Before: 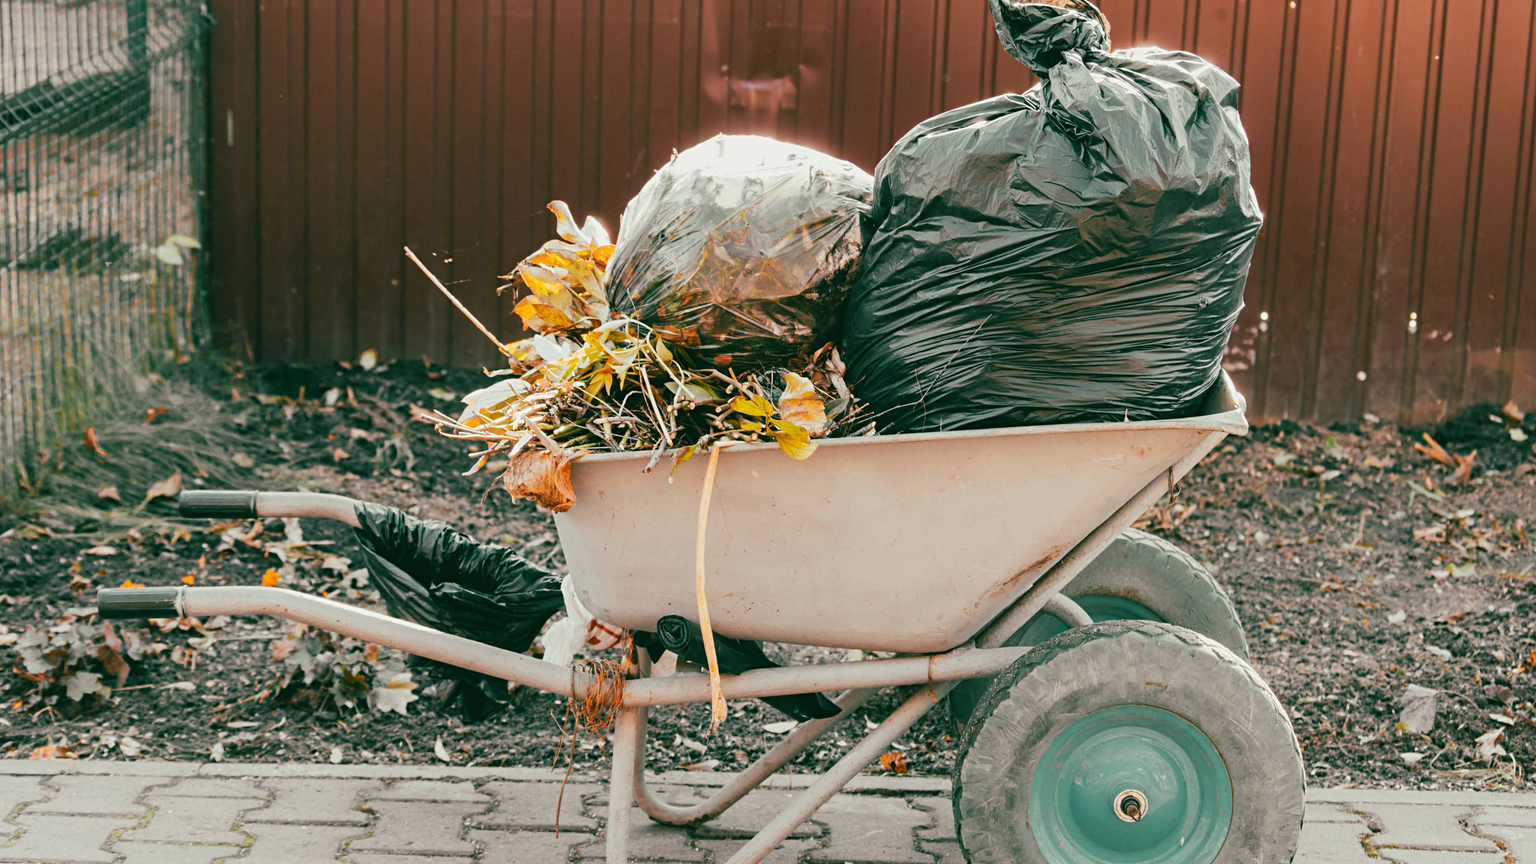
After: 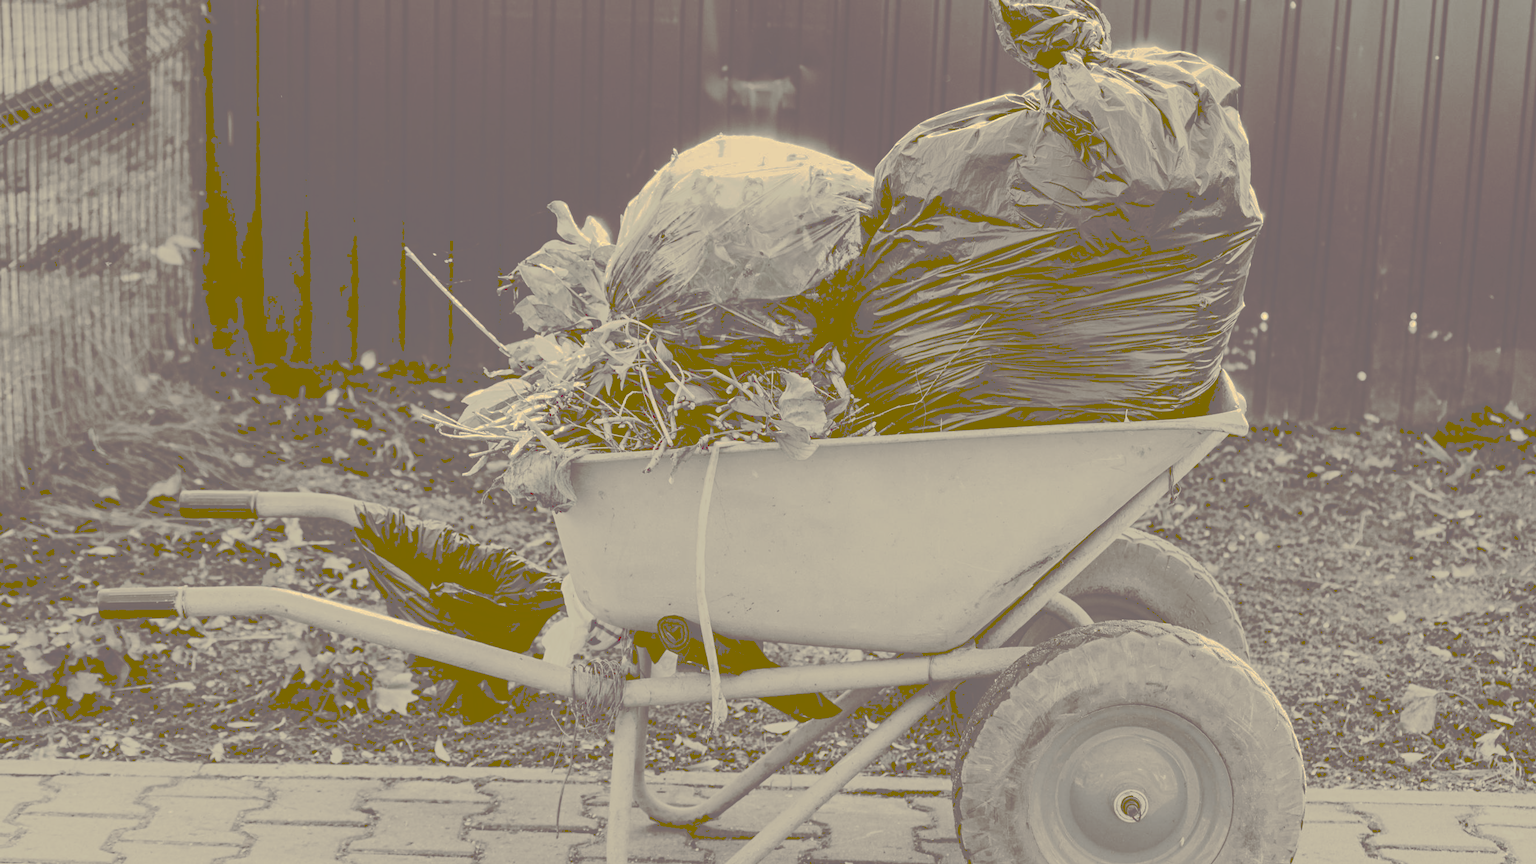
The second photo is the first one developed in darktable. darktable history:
tone curve: curves: ch0 [(0, 0) (0.003, 0.439) (0.011, 0.439) (0.025, 0.439) (0.044, 0.439) (0.069, 0.439) (0.1, 0.439) (0.136, 0.44) (0.177, 0.444) (0.224, 0.45) (0.277, 0.462) (0.335, 0.487) (0.399, 0.528) (0.468, 0.577) (0.543, 0.621) (0.623, 0.669) (0.709, 0.715) (0.801, 0.764) (0.898, 0.804) (1, 1)], preserve colors none
color look up table: target L [91, 82.28, 80.27, 82.5, 67.72, 47.35, 52.4, 38.05, 32.52, 38.05, 11.09, 18.39, 75.91, 74.64, 61.67, 67.76, 55.56, 38.89, 53.73, 40.45, 32.52, 37.54, 39.22, 9.992, 11.16, 10.32, 99.42, 85.11, 88.13, 77.23, 80.8, 85.84, 87.95, 64.13, 57.9, 41.17, 41.95, 46.06, 29.85, 18.39, 41.98, 24.11, 9.104, 88.85, 85.84, 85.11, 55.56, 42.41, 21.33], target a [0.11, 0.128, 1.094, 1.274, 1.763, 3.195, 4.395, 4.93, 7.549, 4.93, 47.49, 26.42, 0.84, 1.89, 1.696, 1.99, 3.324, 4.656, 3.336, 4.187, 7.549, 4.197, 4.195, 45.39, 47.63, 46.03, -0.412, -0.45, 0.036, 0.349, 0.103, -0.453, -0.758, 1.749, 2.955, 3.575, 3.179, 3.692, 8.648, 26.42, 3.315, 16.88, 43.68, -0.027, -0.453, -0.45, 3.324, 3.32, 21.98], target b [33.31, 26.44, 24.66, 25.72, 17.63, 8.93, 11.83, 7.248, 13.11, 7.248, 18.26, 30.83, 21.74, 20.91, 15.38, 16.73, 12.76, 6.937, 11.78, 6.672, 13.11, 7.563, 6.739, 16.38, 18.37, 16.94, 45.68, 28.48, 30.82, 23.23, 25.4, 28.45, 30.55, 15.78, 13.58, 7.089, 8.313, 8.465, 15.4, 30.83, 7.629, 40.67, 14.86, 30.87, 28.45, 28.48, 12.76, 7.057, 35.88], num patches 49
